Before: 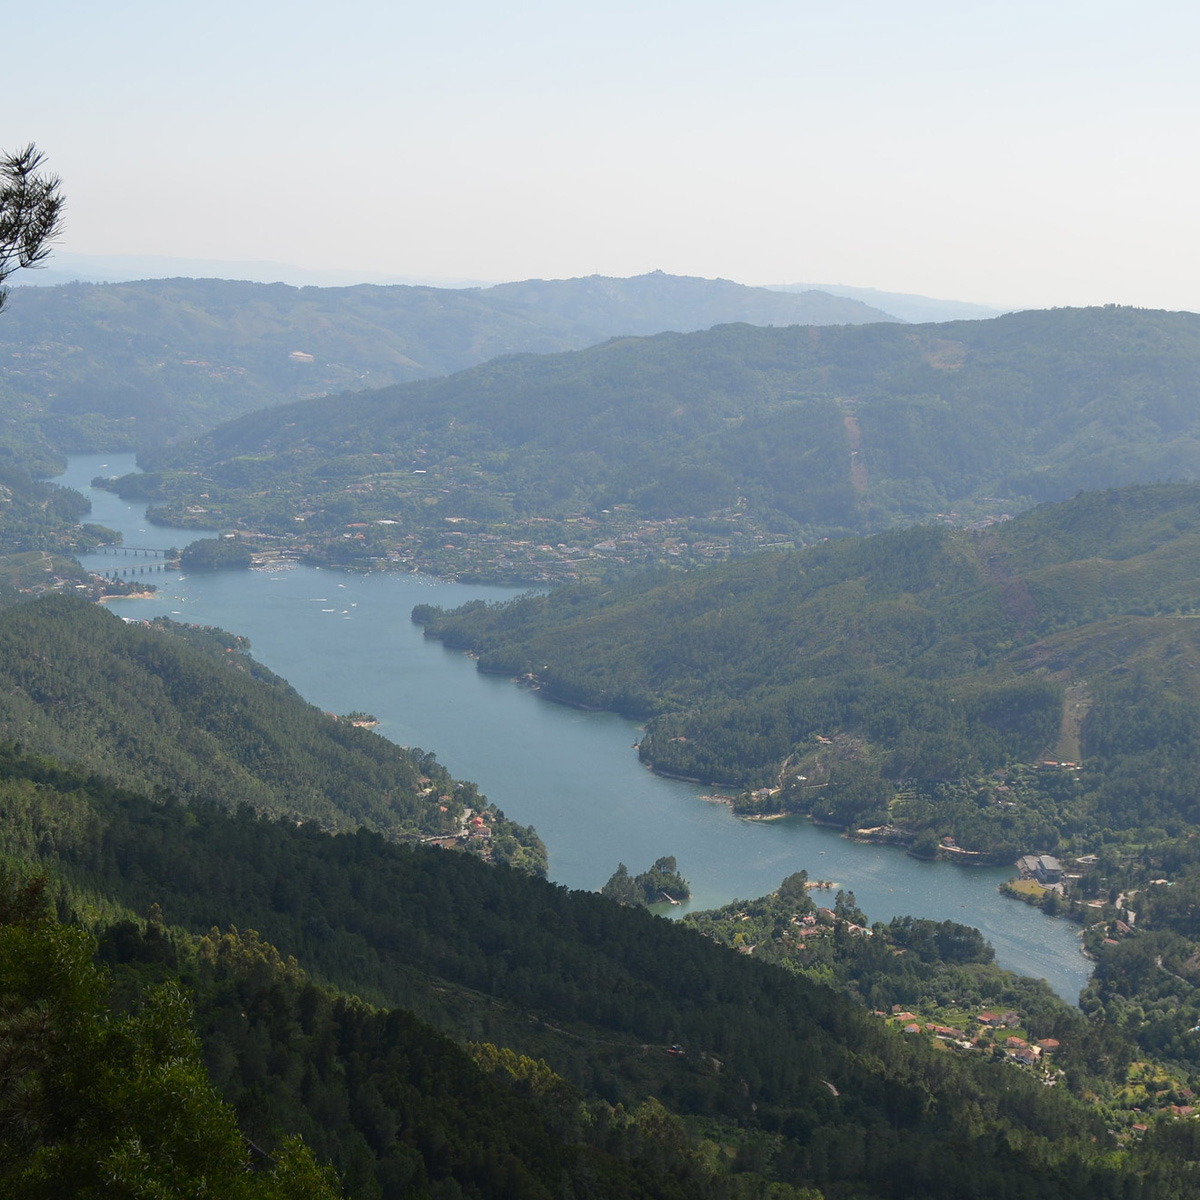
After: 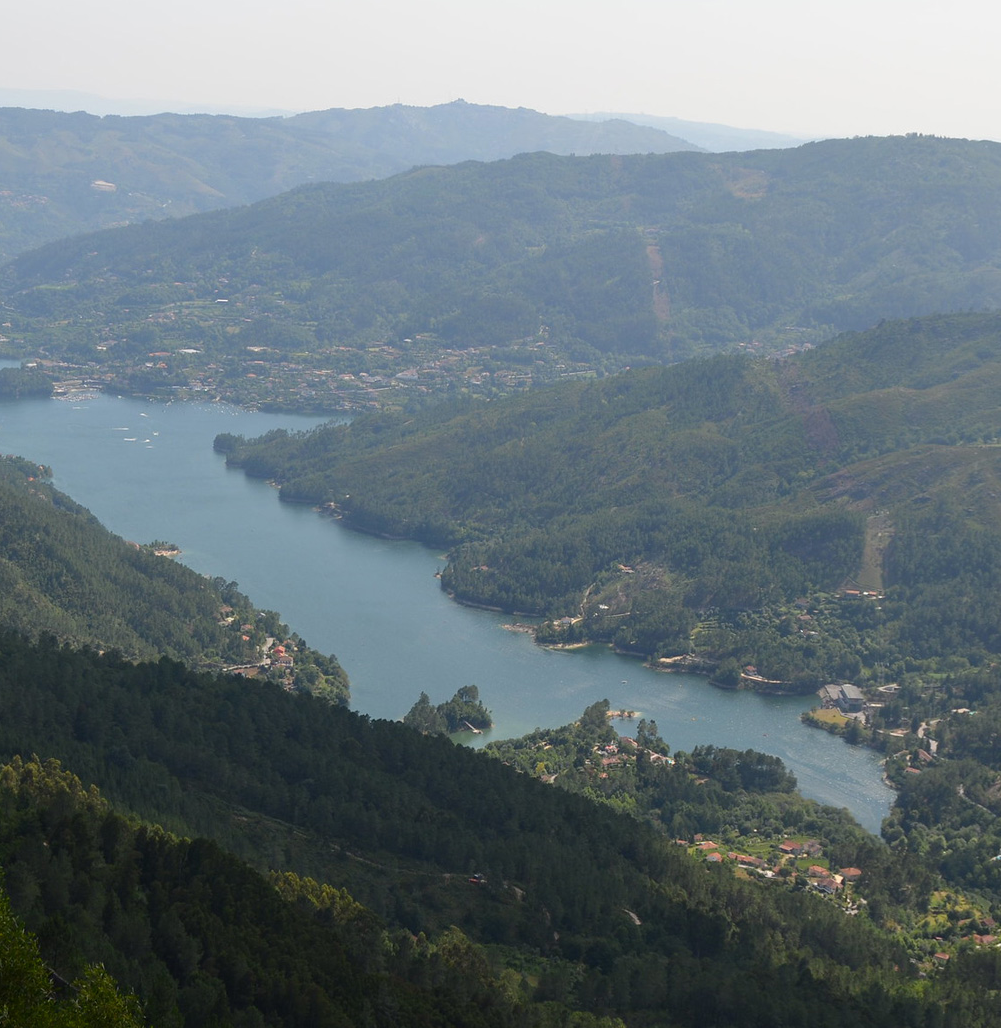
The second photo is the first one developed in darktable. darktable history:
crop: left 16.533%, top 14.278%
